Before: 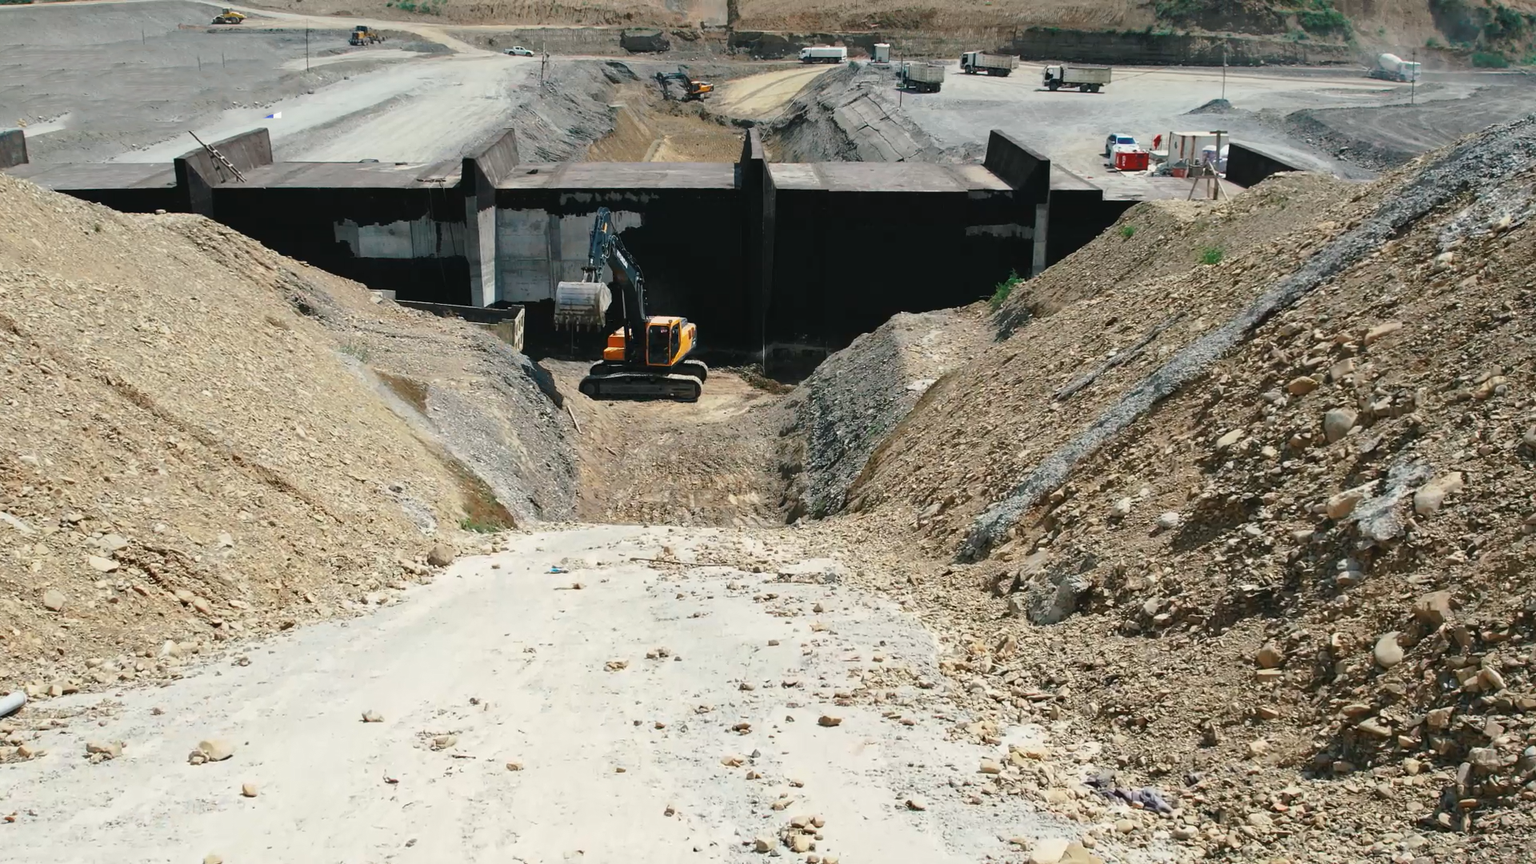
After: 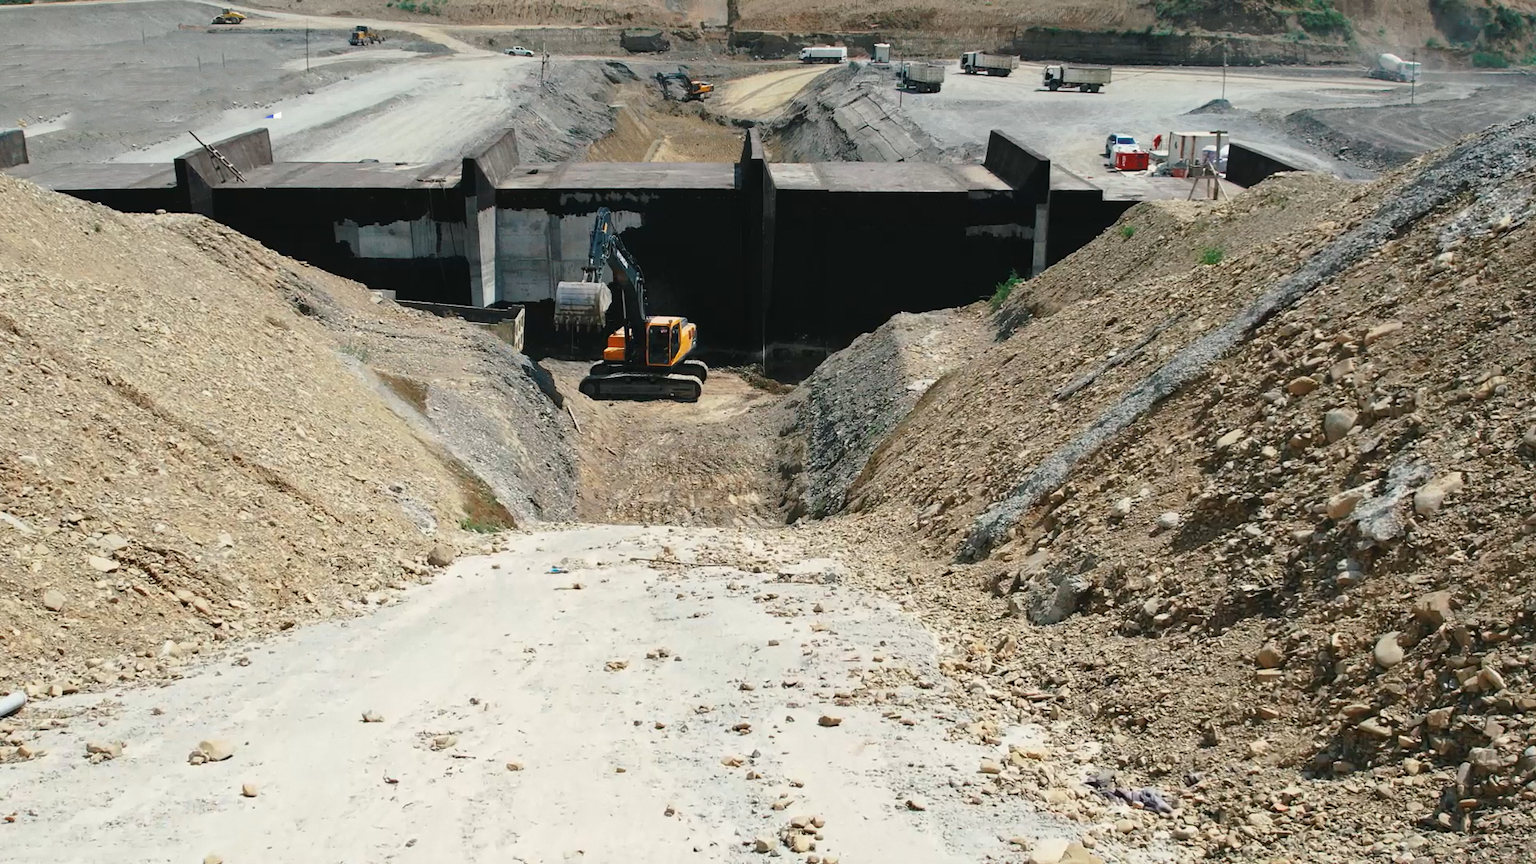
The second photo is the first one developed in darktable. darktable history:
grain: coarseness 0.09 ISO, strength 10%
tone equalizer: on, module defaults
